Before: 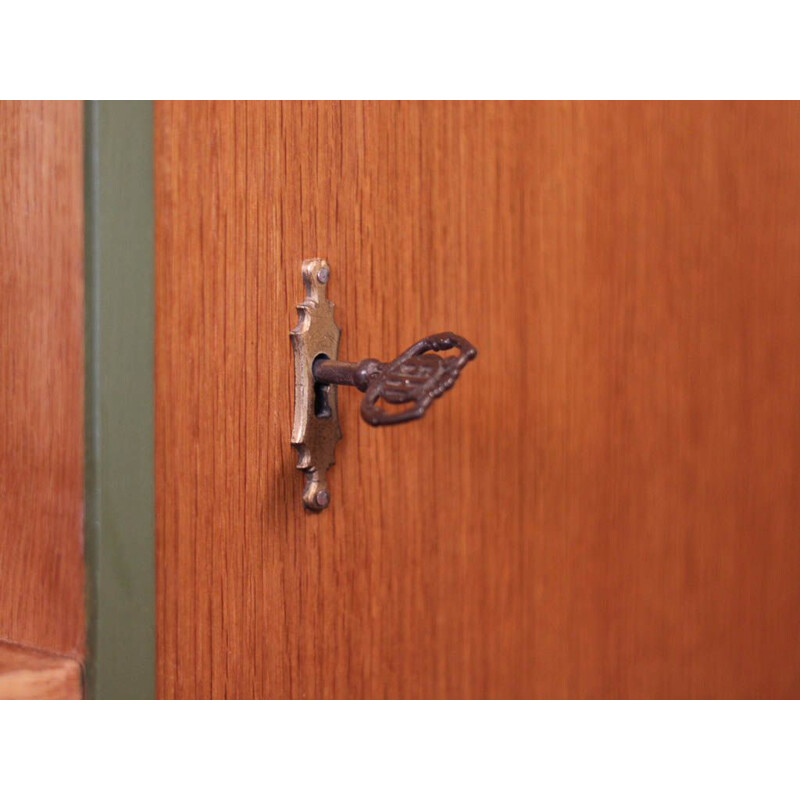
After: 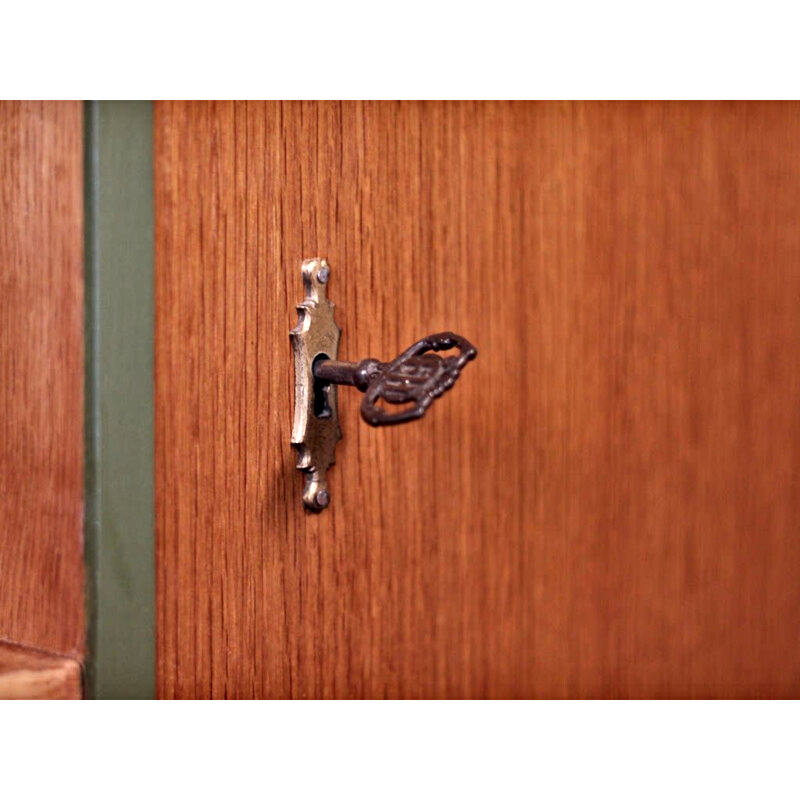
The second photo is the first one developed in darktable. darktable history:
contrast equalizer: y [[0.48, 0.654, 0.731, 0.706, 0.772, 0.382], [0.55 ×6], [0 ×6], [0 ×6], [0 ×6]], mix 0.607
